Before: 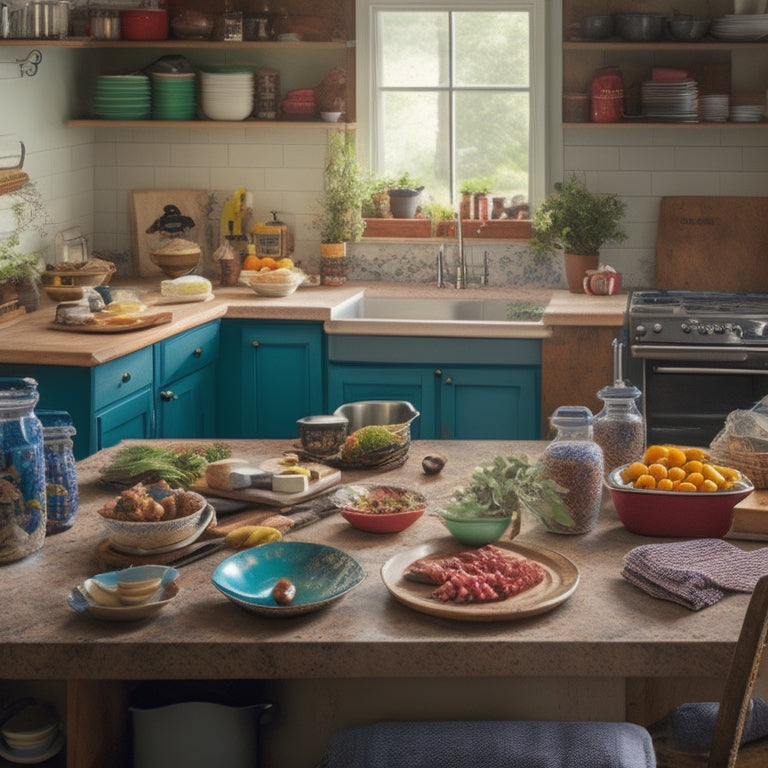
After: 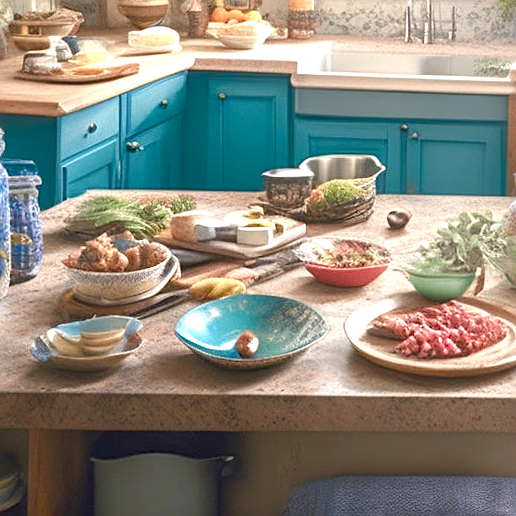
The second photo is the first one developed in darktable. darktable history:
sharpen: on, module defaults
exposure: black level correction 0, exposure 1.45 EV, compensate exposure bias true, compensate highlight preservation false
crop and rotate: angle -0.82°, left 3.85%, top 31.828%, right 27.992%
color balance rgb: shadows lift › chroma 1%, shadows lift › hue 113°, highlights gain › chroma 0.2%, highlights gain › hue 333°, perceptual saturation grading › global saturation 20%, perceptual saturation grading › highlights -50%, perceptual saturation grading › shadows 25%, contrast -10%
